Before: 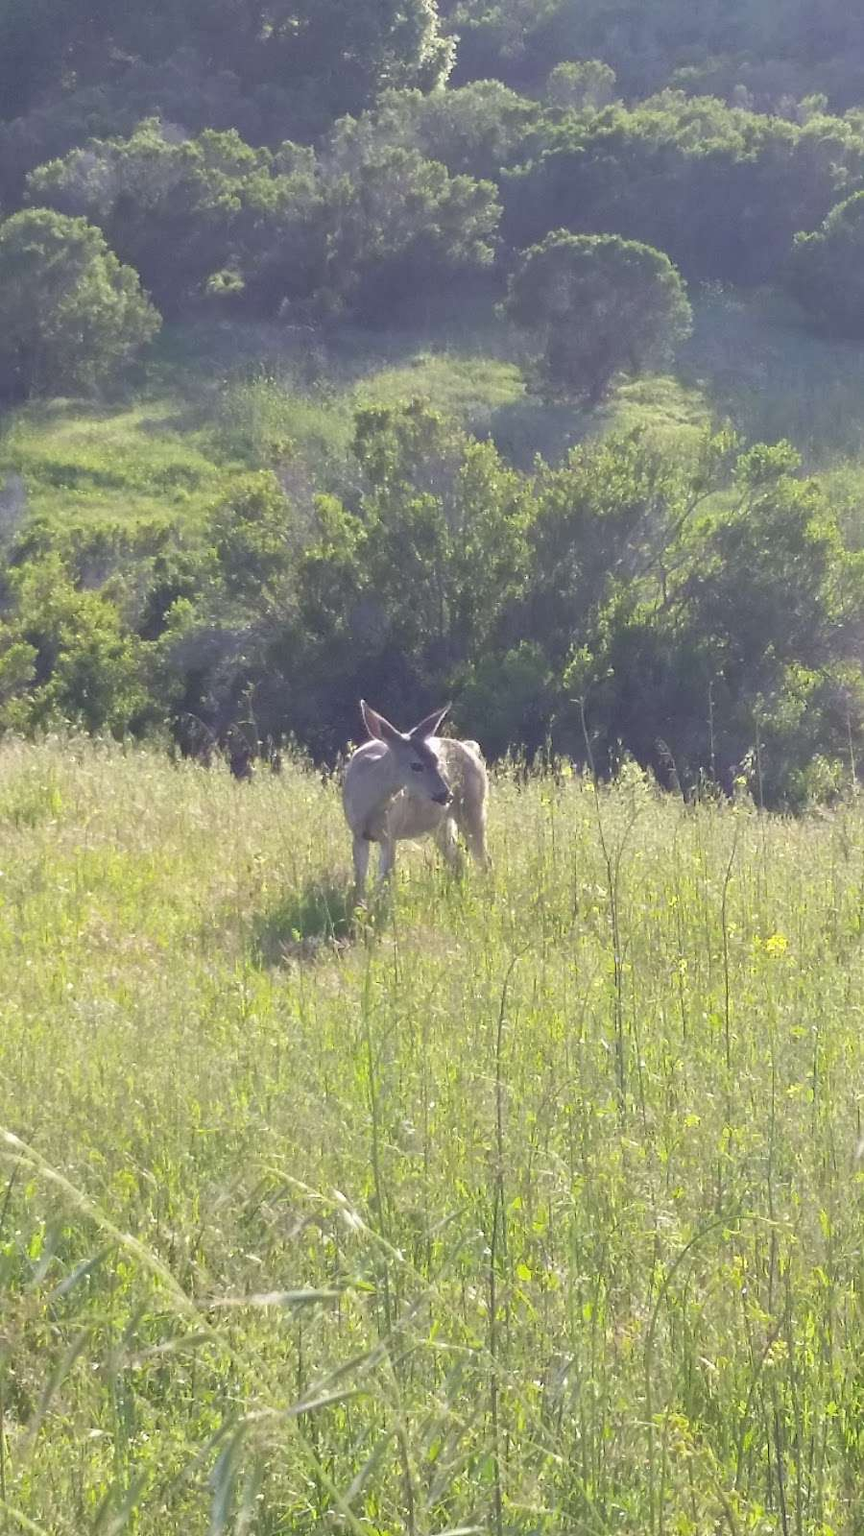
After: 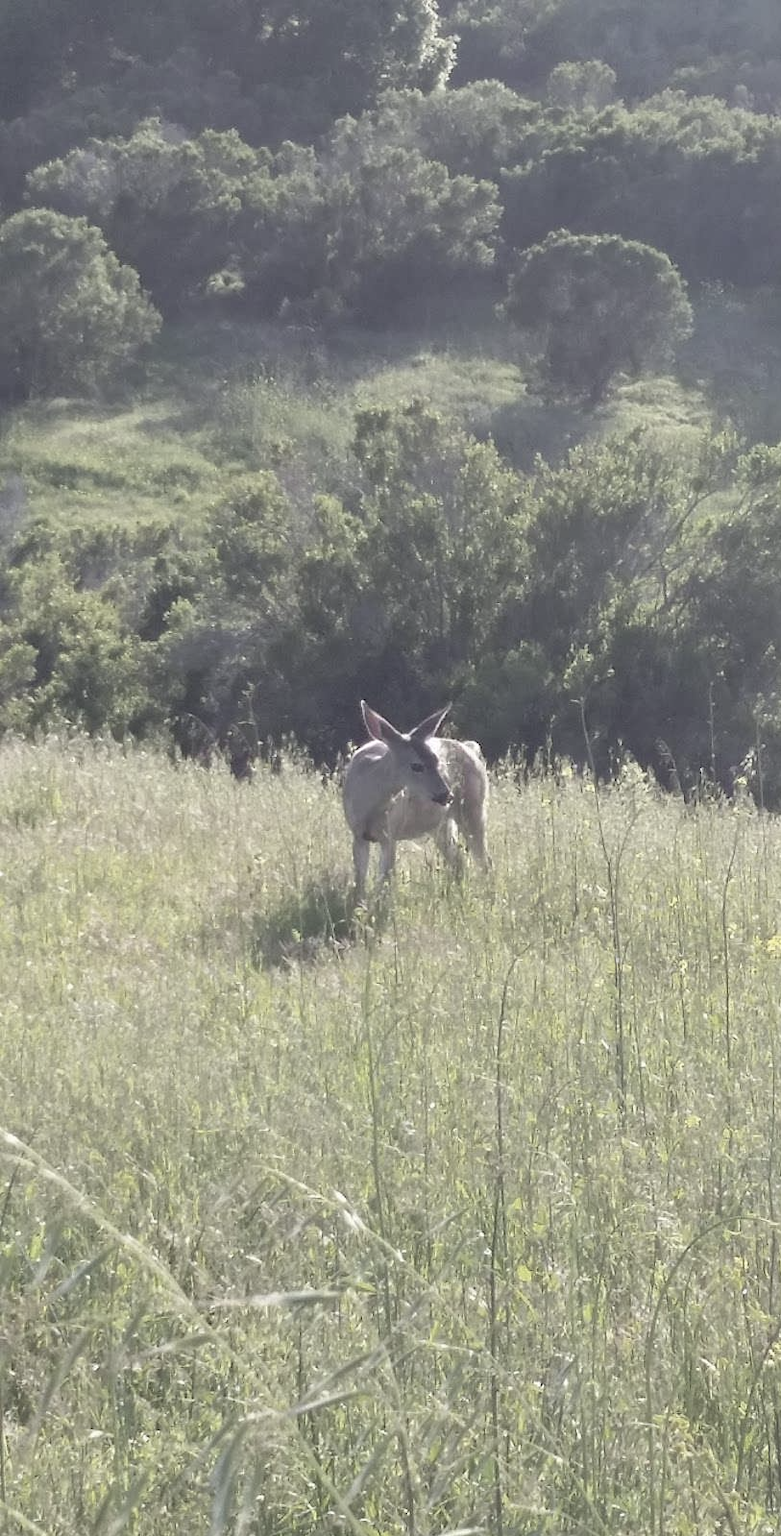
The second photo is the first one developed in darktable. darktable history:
crop: right 9.509%, bottom 0.031%
color zones: curves: ch0 [(0, 0.6) (0.129, 0.508) (0.193, 0.483) (0.429, 0.5) (0.571, 0.5) (0.714, 0.5) (0.857, 0.5) (1, 0.6)]; ch1 [(0, 0.481) (0.112, 0.245) (0.213, 0.223) (0.429, 0.233) (0.571, 0.231) (0.683, 0.242) (0.857, 0.296) (1, 0.481)]
